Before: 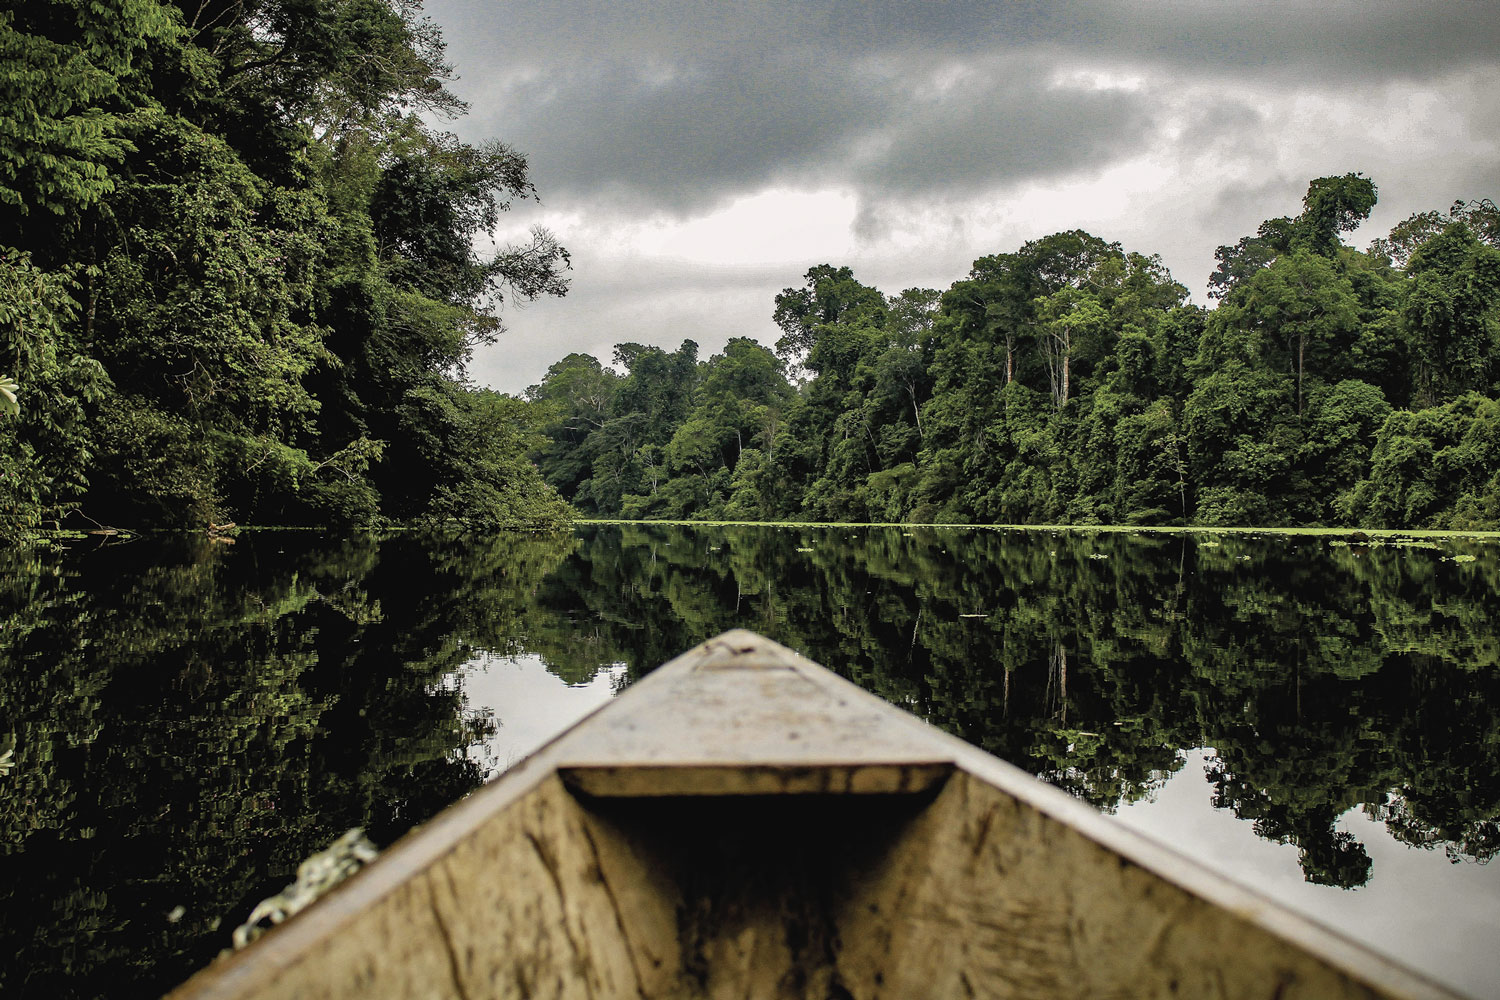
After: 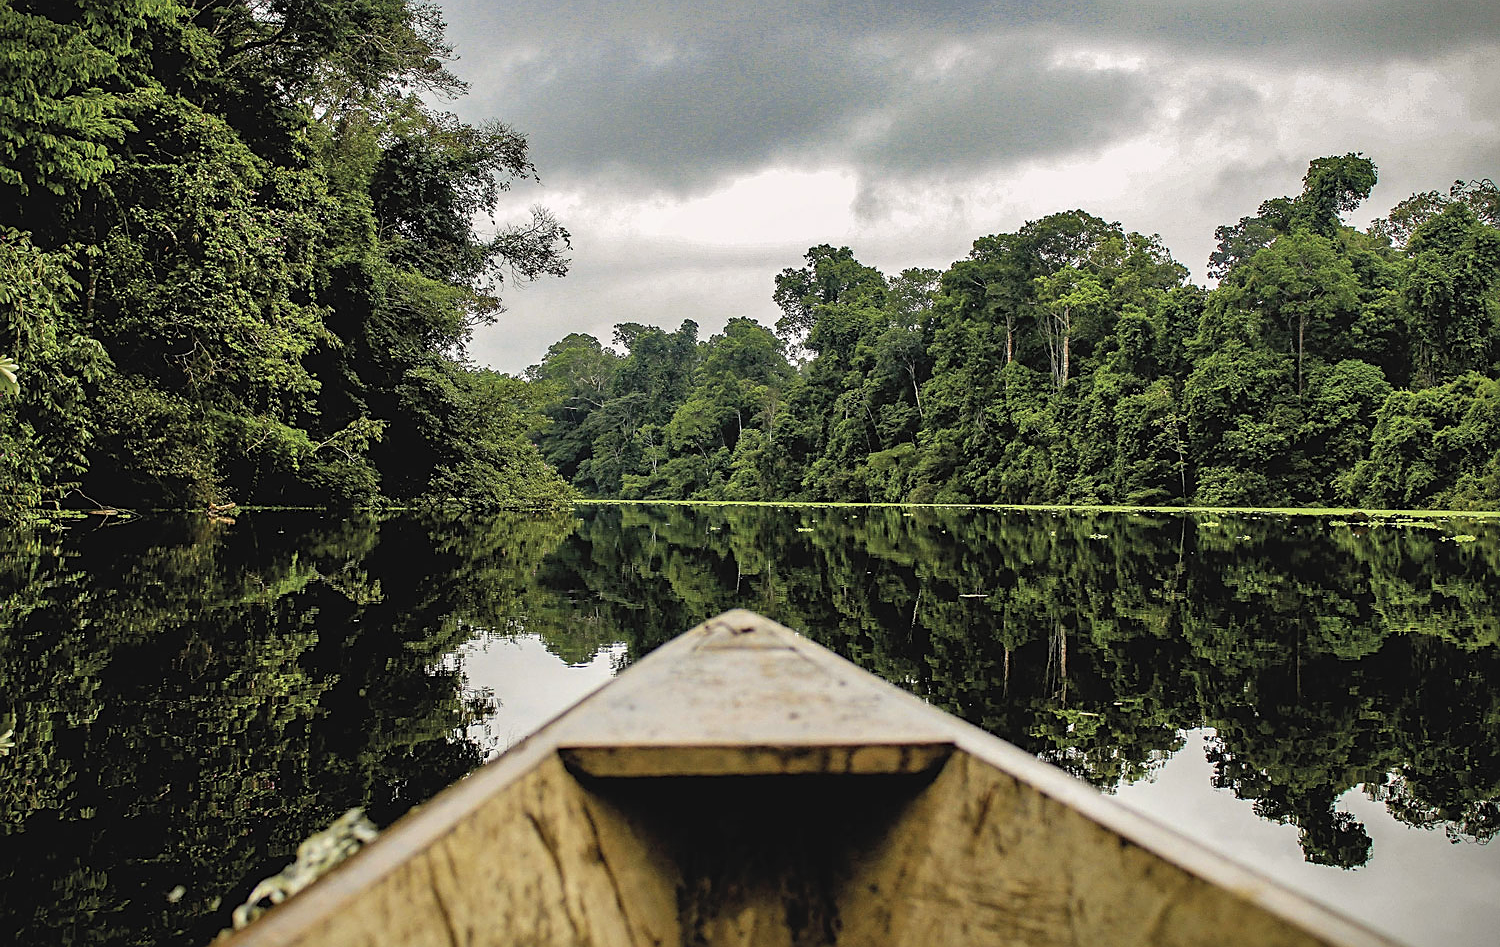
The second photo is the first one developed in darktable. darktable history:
crop and rotate: top 2.063%, bottom 3.236%
sharpen: on, module defaults
contrast brightness saturation: brightness 0.091, saturation 0.192
